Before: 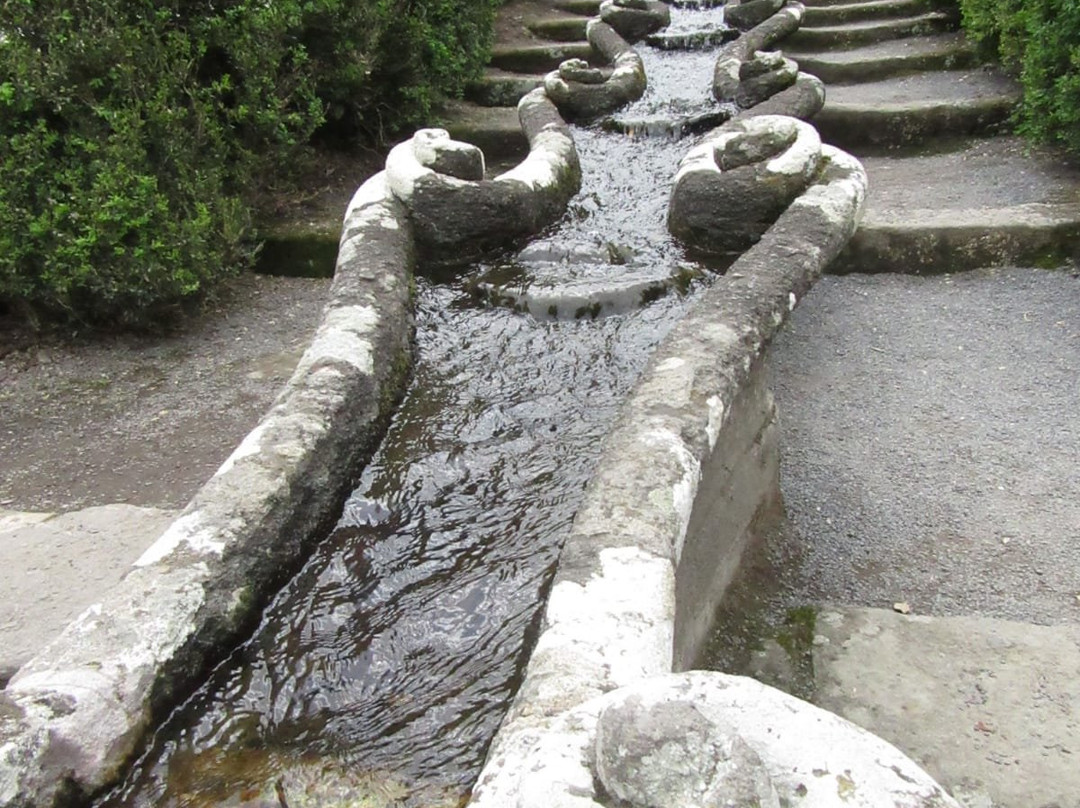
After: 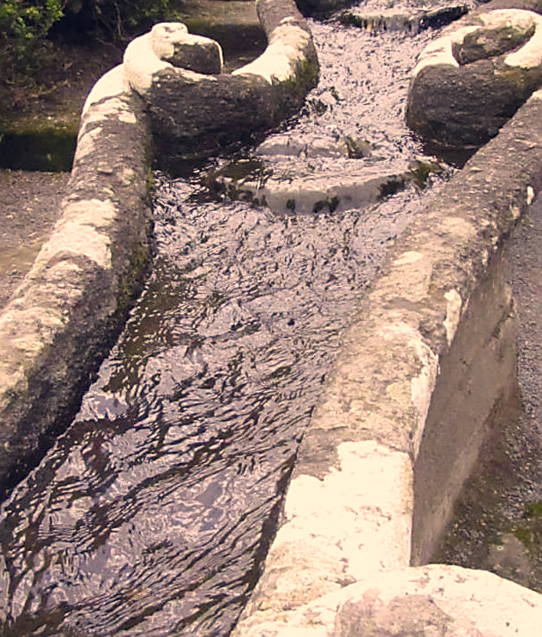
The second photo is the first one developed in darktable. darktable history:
crop and rotate: angle 0.012°, left 24.307%, top 13.188%, right 25.442%, bottom 7.86%
sharpen: on, module defaults
color balance rgb: linear chroma grading › global chroma 14.78%, perceptual saturation grading › global saturation 25.061%, global vibrance 20%
color correction: highlights a* 20.04, highlights b* 27.19, shadows a* 3.33, shadows b* -17.12, saturation 0.752
